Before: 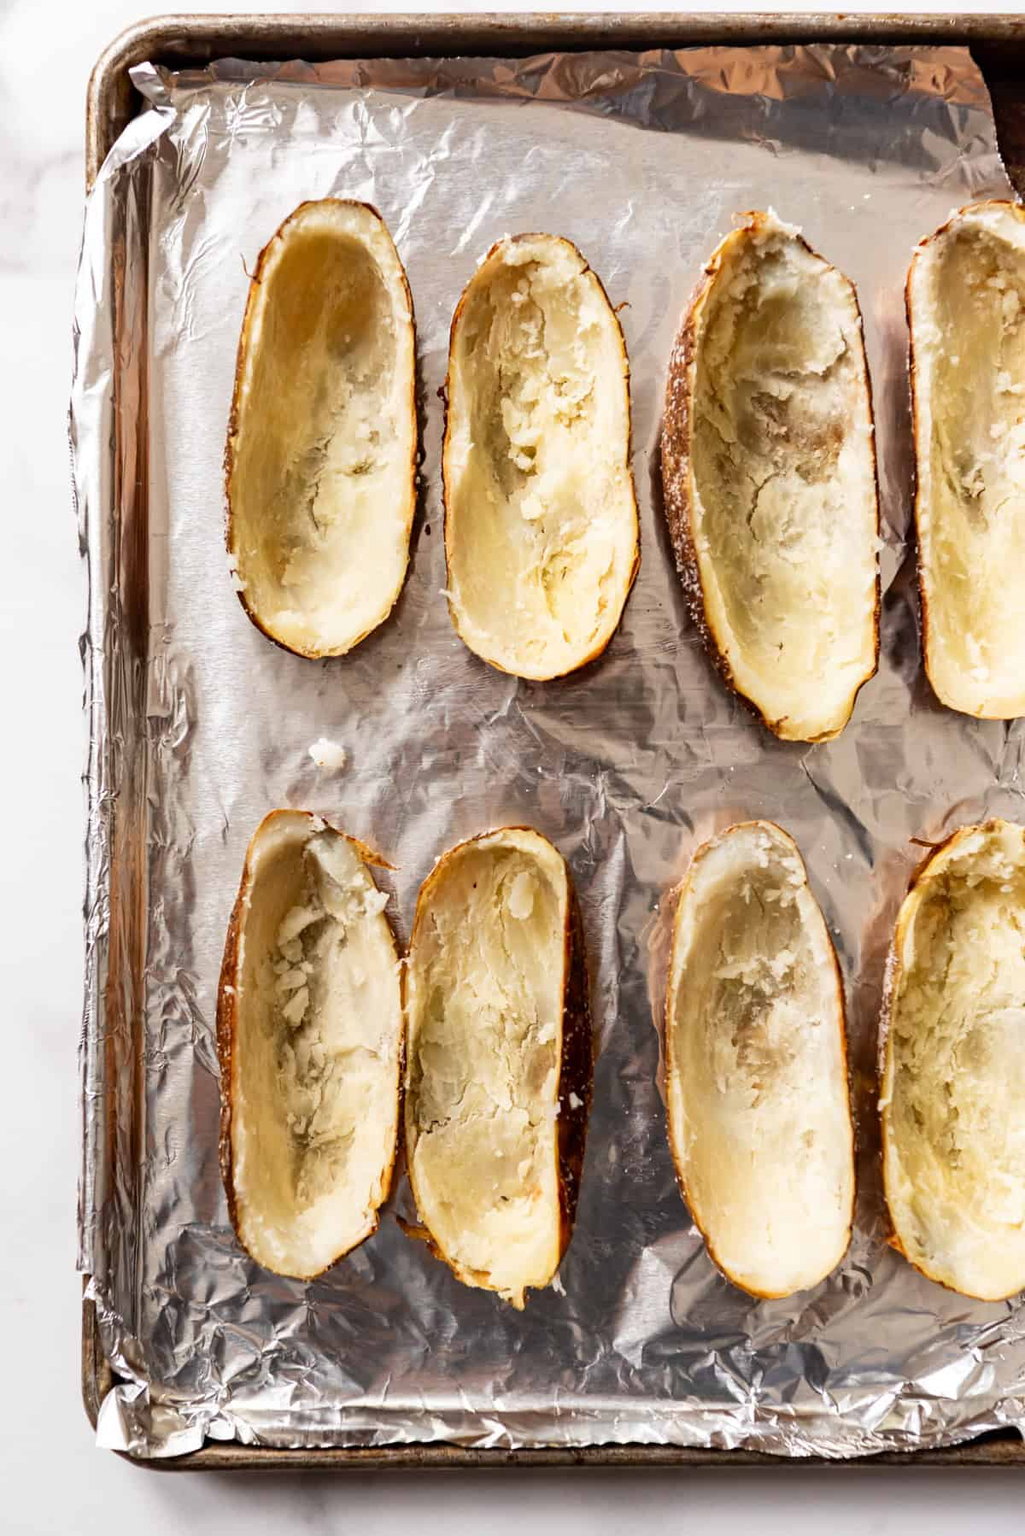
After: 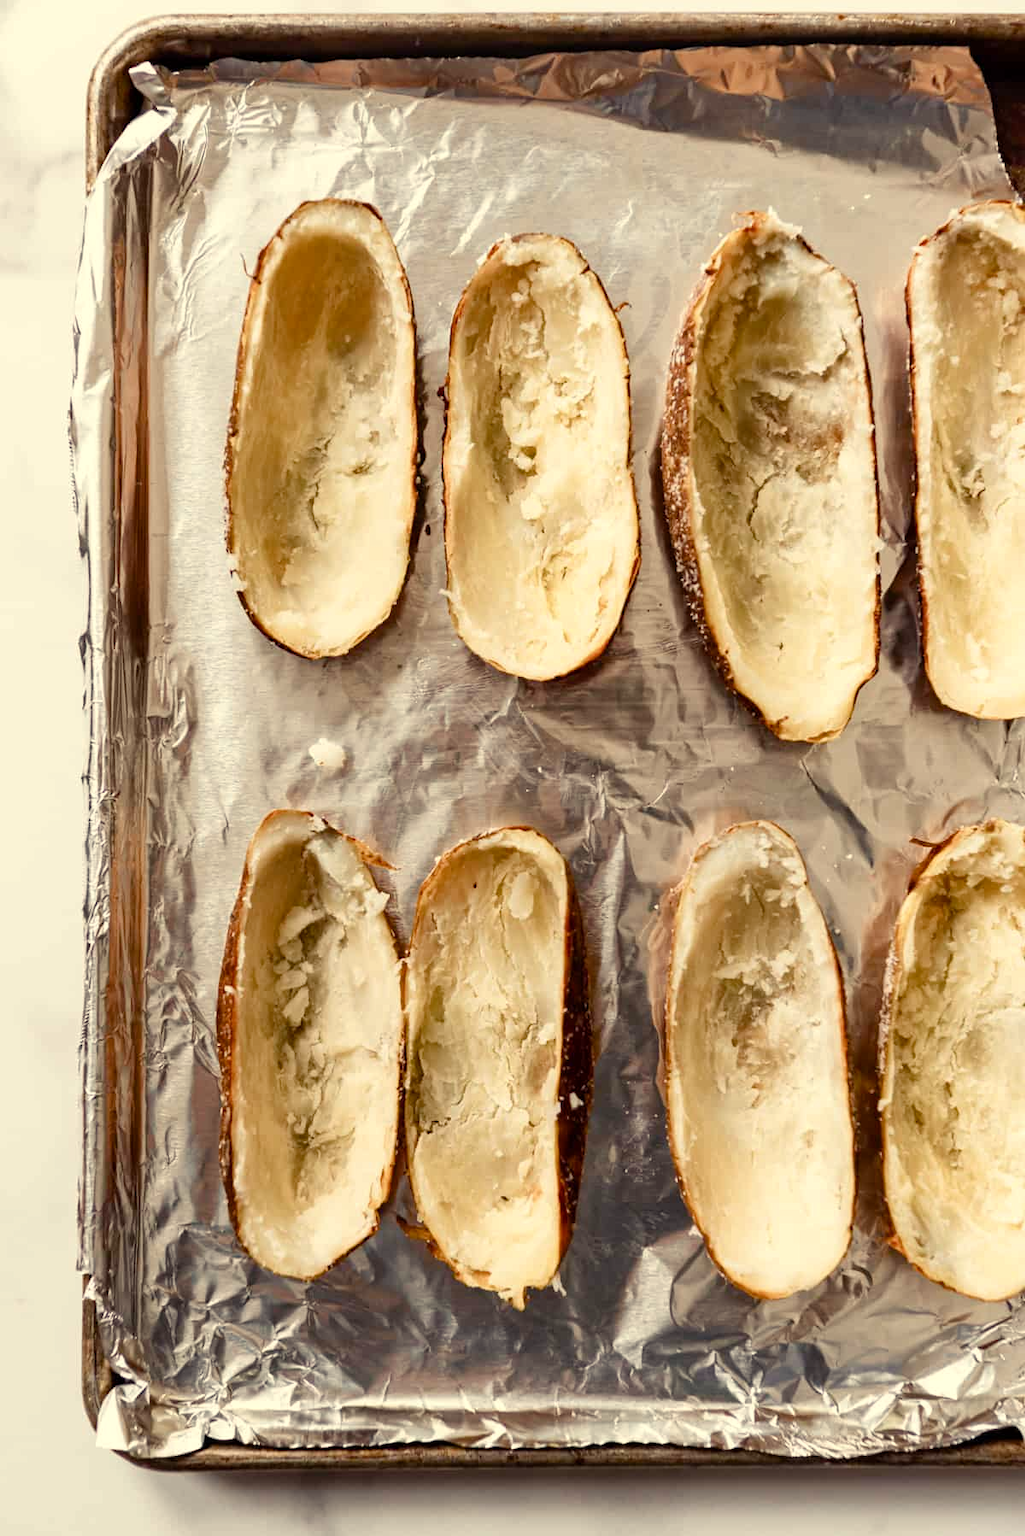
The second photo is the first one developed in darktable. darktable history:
color balance rgb: highlights gain › chroma 8.096%, highlights gain › hue 85.91°, perceptual saturation grading › global saturation 0.833%, perceptual saturation grading › highlights -32.369%, perceptual saturation grading › mid-tones 5.15%, perceptual saturation grading › shadows 17.493%, global vibrance 20%
